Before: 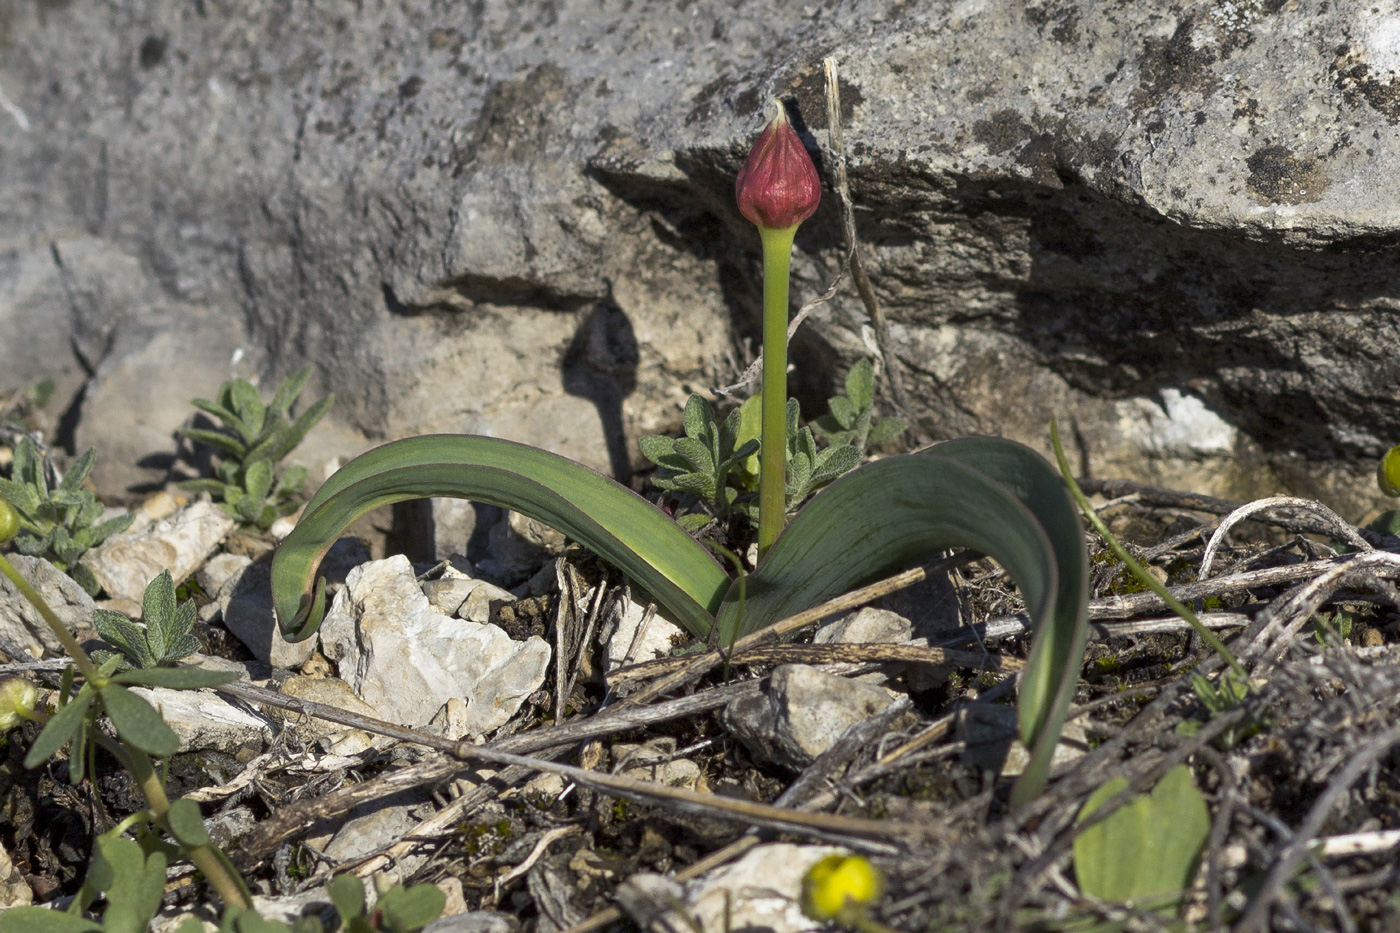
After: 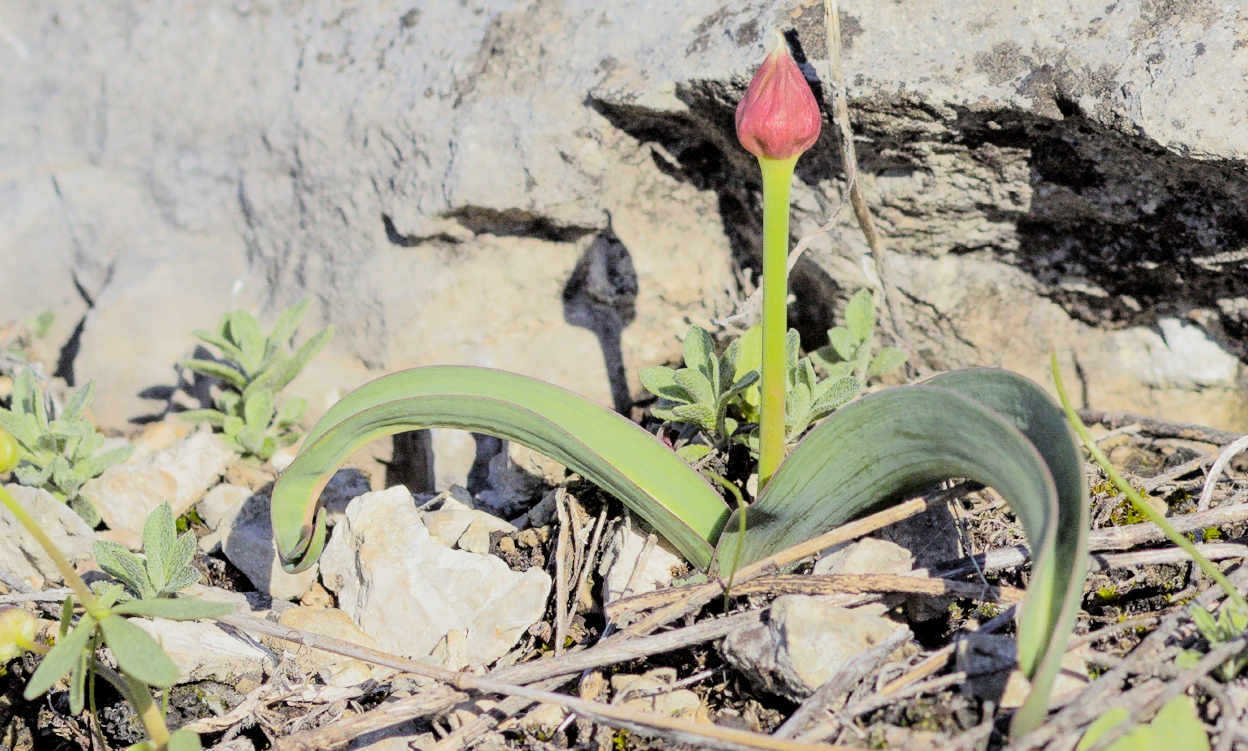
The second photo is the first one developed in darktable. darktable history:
exposure: exposure 0.496 EV, compensate exposure bias true, compensate highlight preservation false
filmic rgb: middle gray luminance 17.79%, black relative exposure -7.51 EV, white relative exposure 8.48 EV, target black luminance 0%, hardness 2.23, latitude 17.92%, contrast 0.881, highlights saturation mix 5.89%, shadows ↔ highlights balance 10.95%
tone equalizer: -7 EV 0.16 EV, -6 EV 0.631 EV, -5 EV 1.13 EV, -4 EV 1.32 EV, -3 EV 1.14 EV, -2 EV 0.6 EV, -1 EV 0.158 EV, edges refinement/feathering 500, mask exposure compensation -1.57 EV, preserve details no
color balance rgb: shadows lift › chroma 3.139%, shadows lift › hue 281.45°, perceptual saturation grading › global saturation 0.903%, perceptual brilliance grading › global brilliance 25.65%, global vibrance 20%
crop: top 7.462%, right 9.813%, bottom 12.024%
